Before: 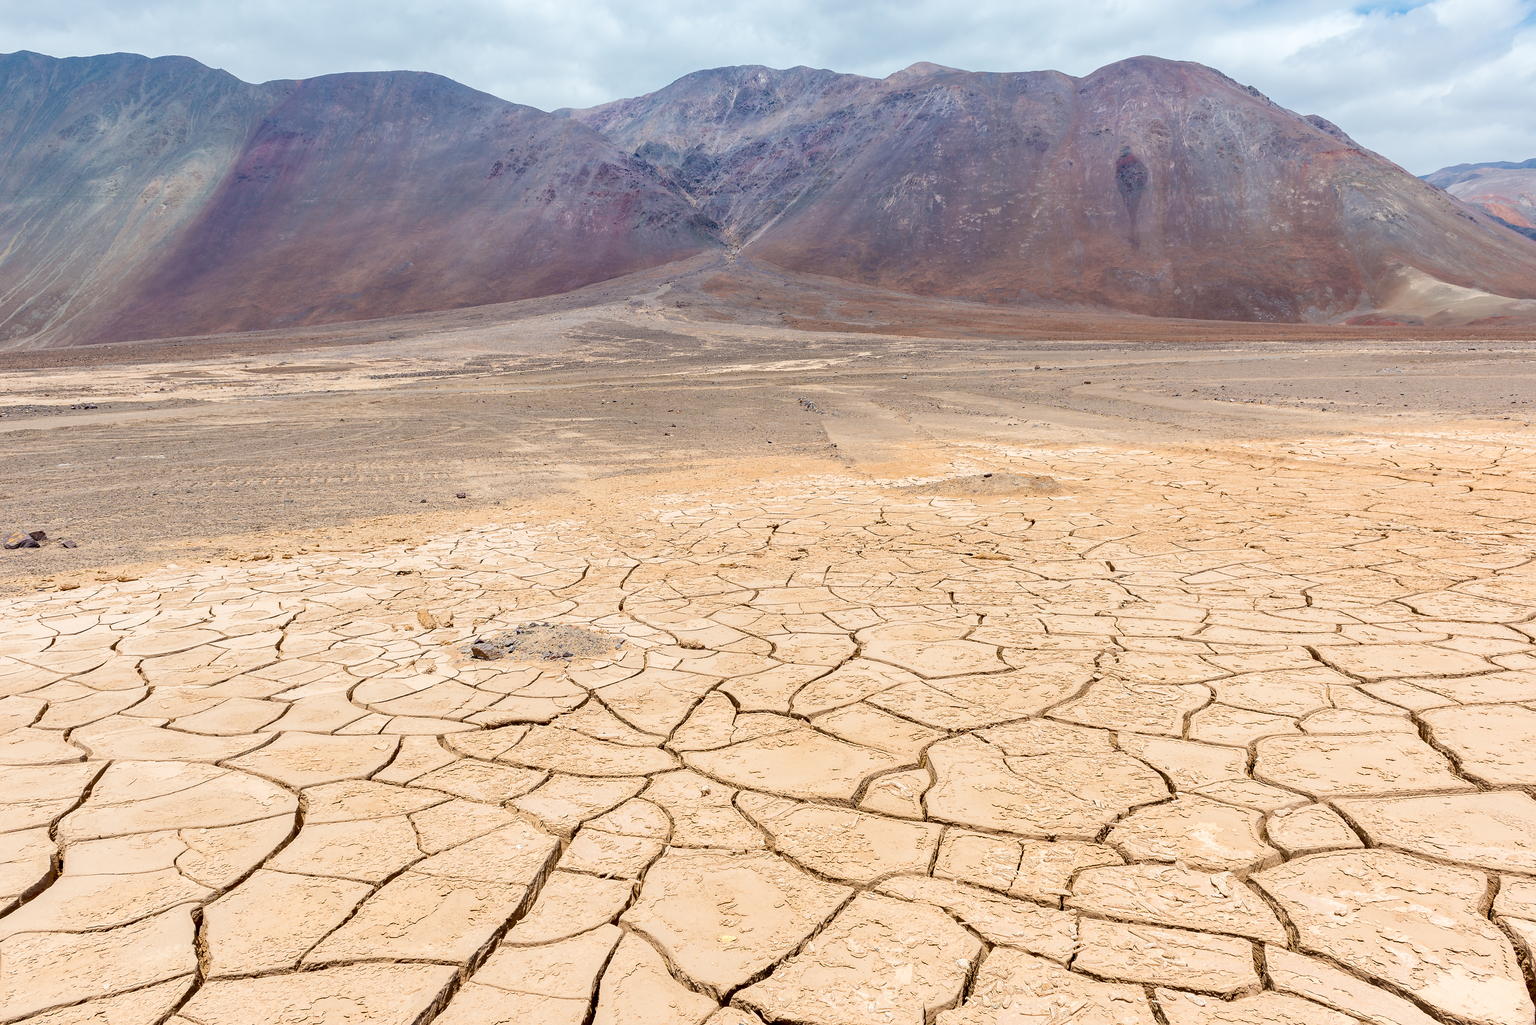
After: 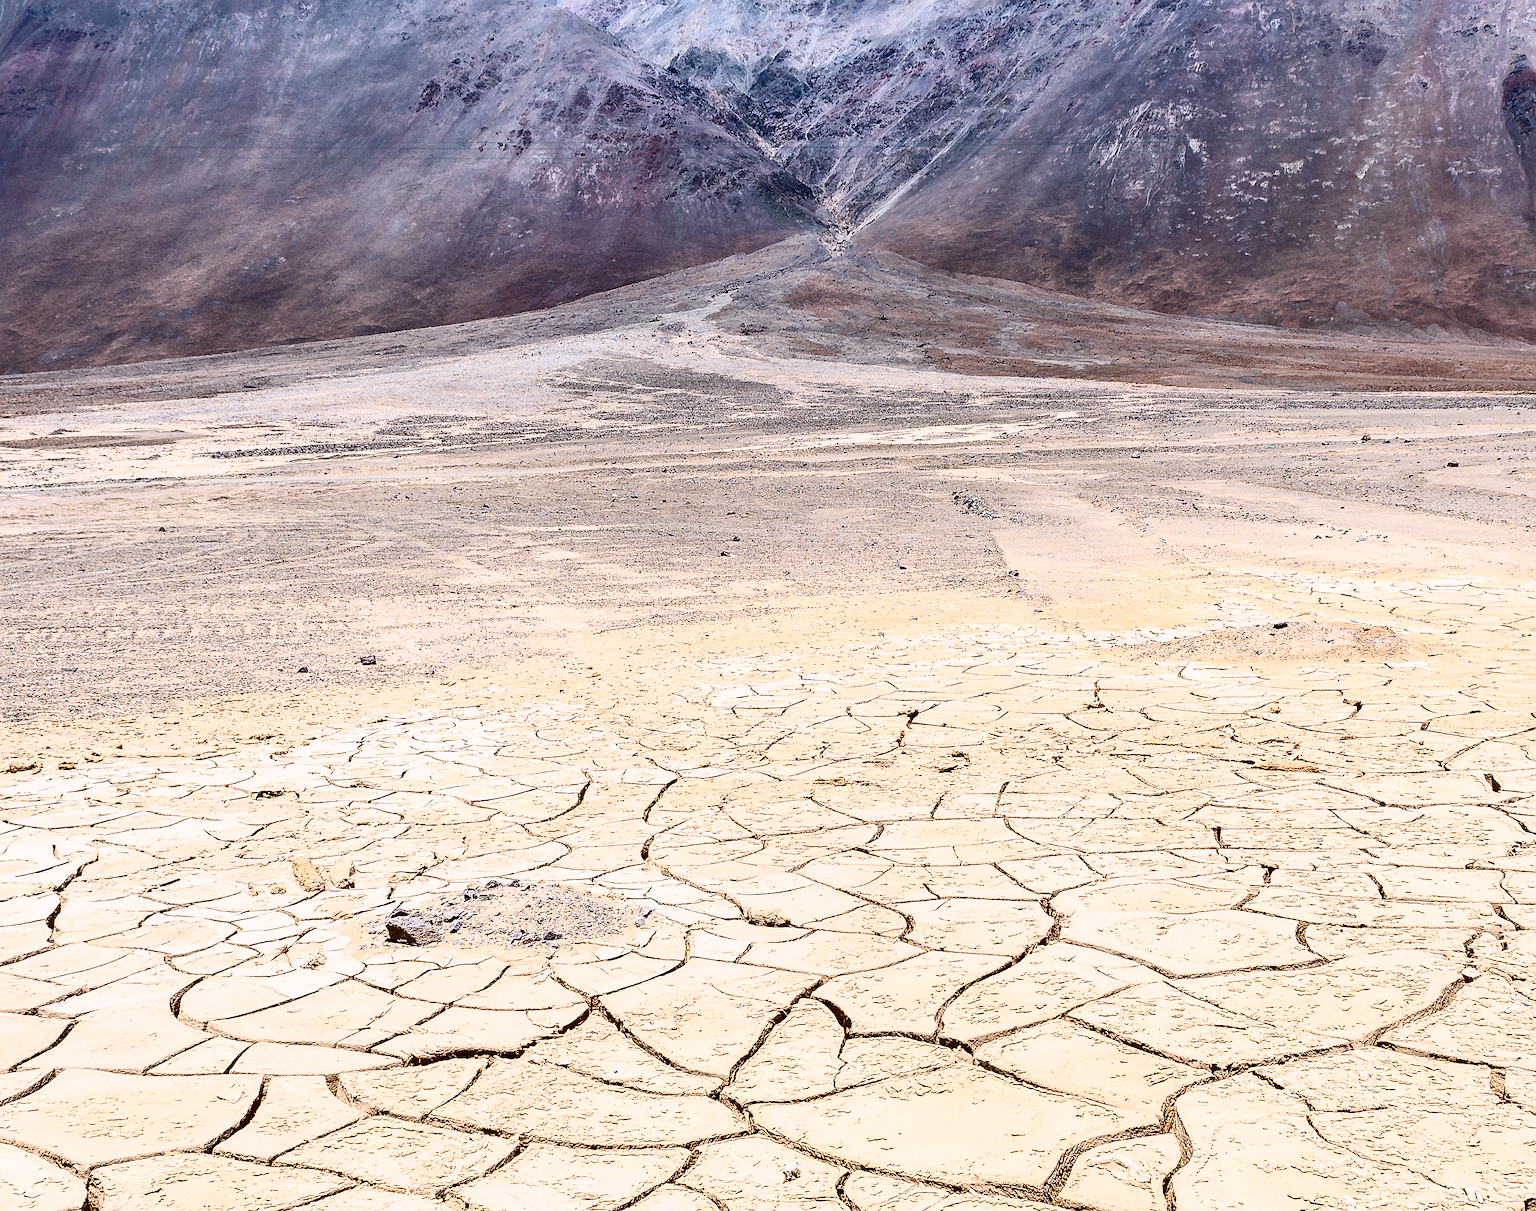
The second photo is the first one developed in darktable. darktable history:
color calibration: illuminant as shot in camera, x 0.358, y 0.373, temperature 4628.91 K
crop: left 16.202%, top 11.208%, right 26.045%, bottom 20.557%
sharpen: on, module defaults
contrast brightness saturation: contrast 0.5, saturation -0.1
